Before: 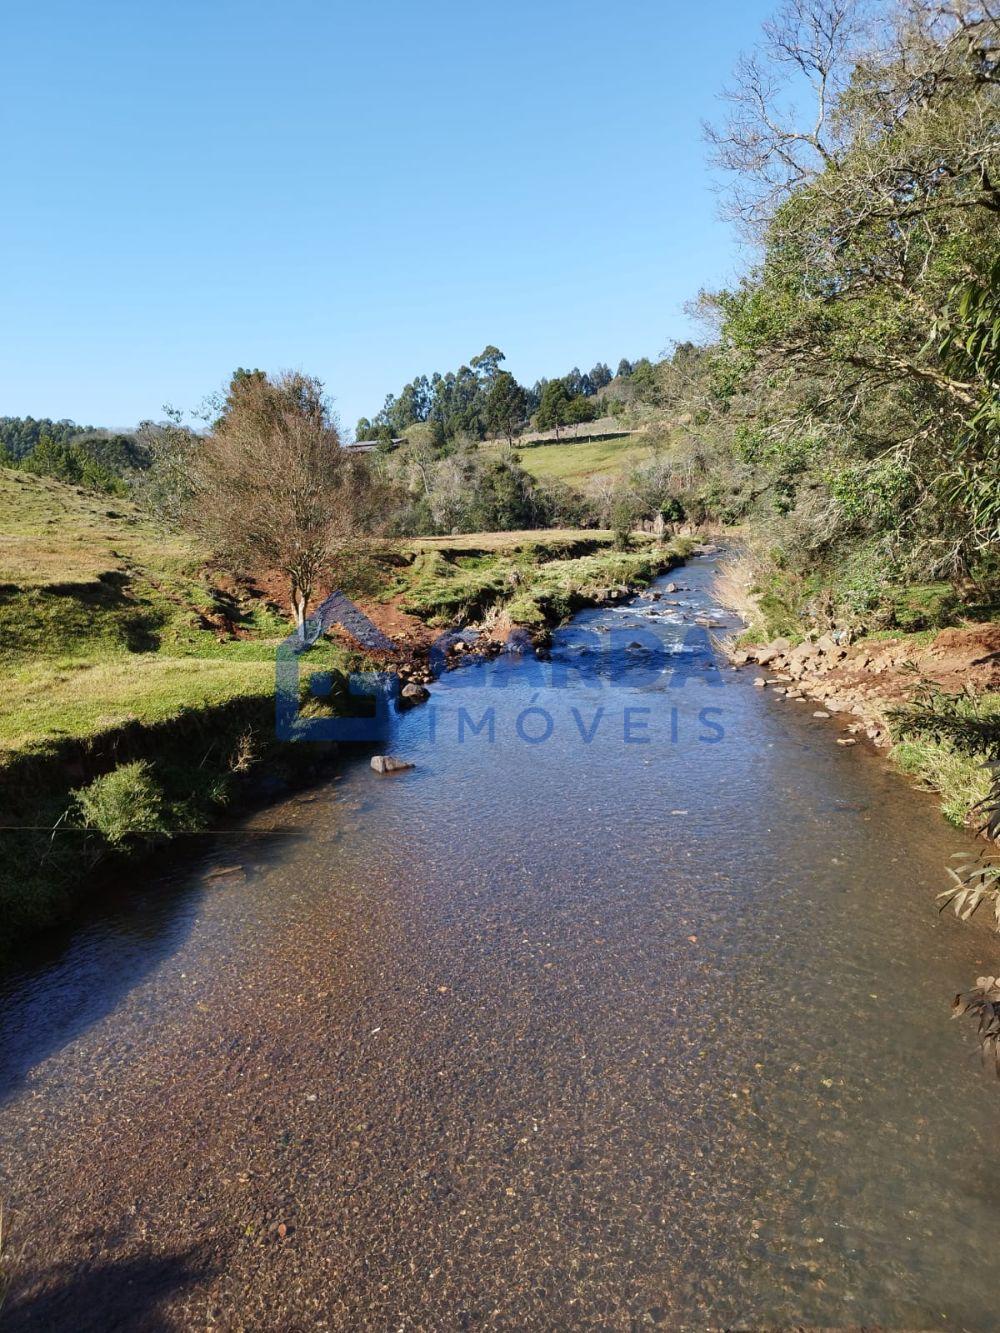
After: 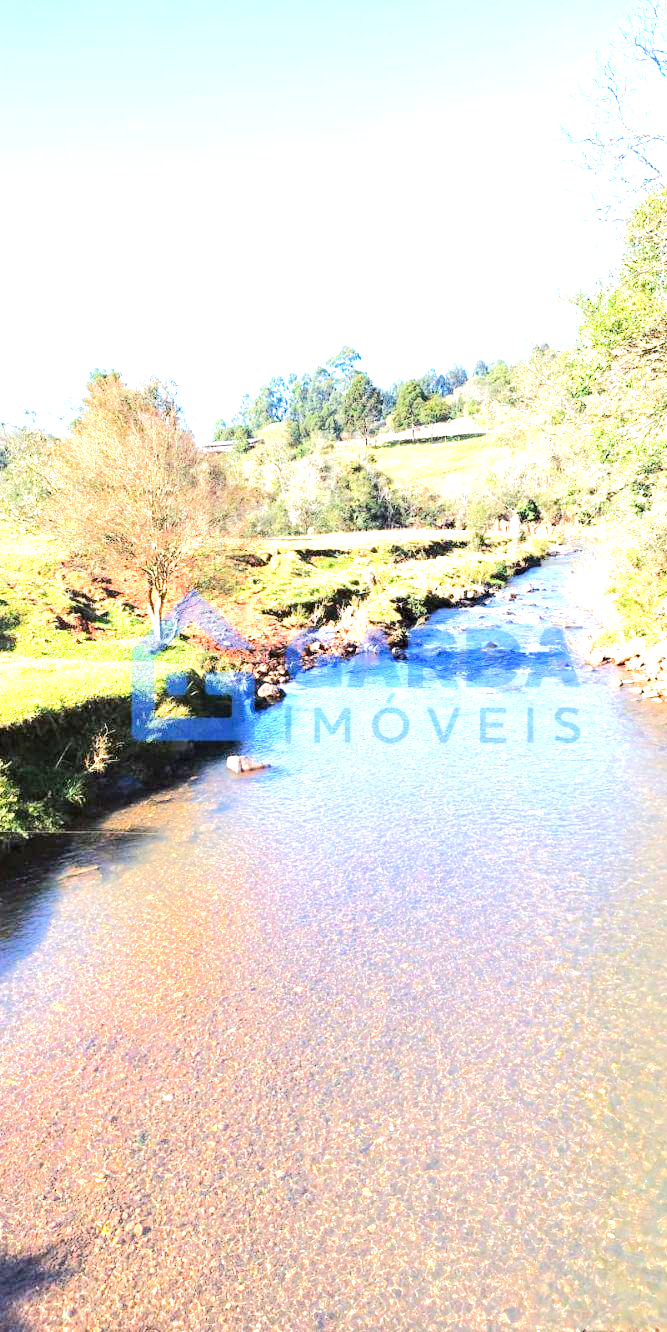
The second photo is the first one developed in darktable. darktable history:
crop and rotate: left 14.481%, right 18.739%
tone equalizer: -7 EV 0.165 EV, -6 EV 0.623 EV, -5 EV 1.11 EV, -4 EV 1.34 EV, -3 EV 1.14 EV, -2 EV 0.6 EV, -1 EV 0.159 EV, edges refinement/feathering 500, mask exposure compensation -1.57 EV, preserve details no
exposure: exposure 2.001 EV, compensate highlight preservation false
